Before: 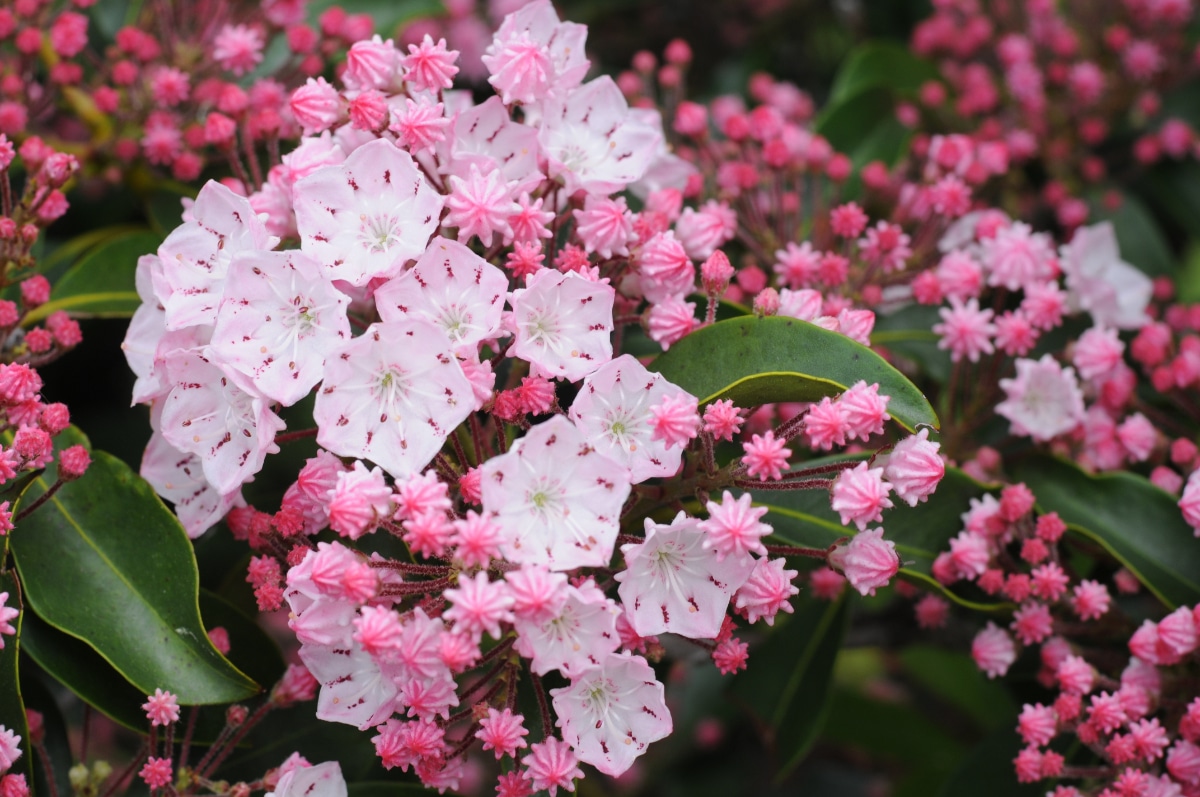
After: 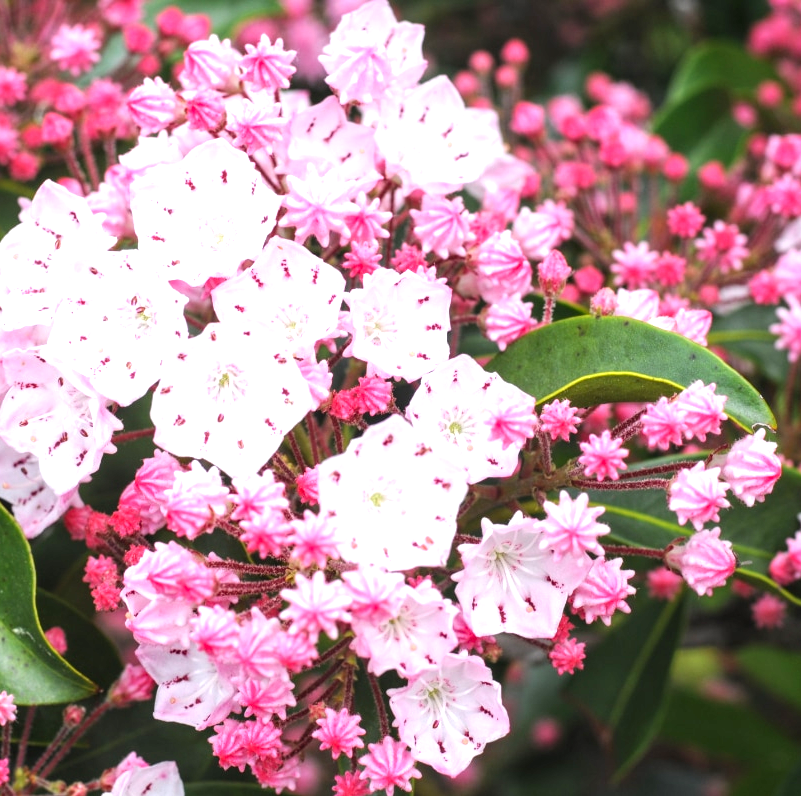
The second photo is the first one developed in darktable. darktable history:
exposure: black level correction 0, exposure 1 EV, compensate highlight preservation false
local contrast: on, module defaults
crop and rotate: left 13.626%, right 19.608%
contrast brightness saturation: saturation 0.104
